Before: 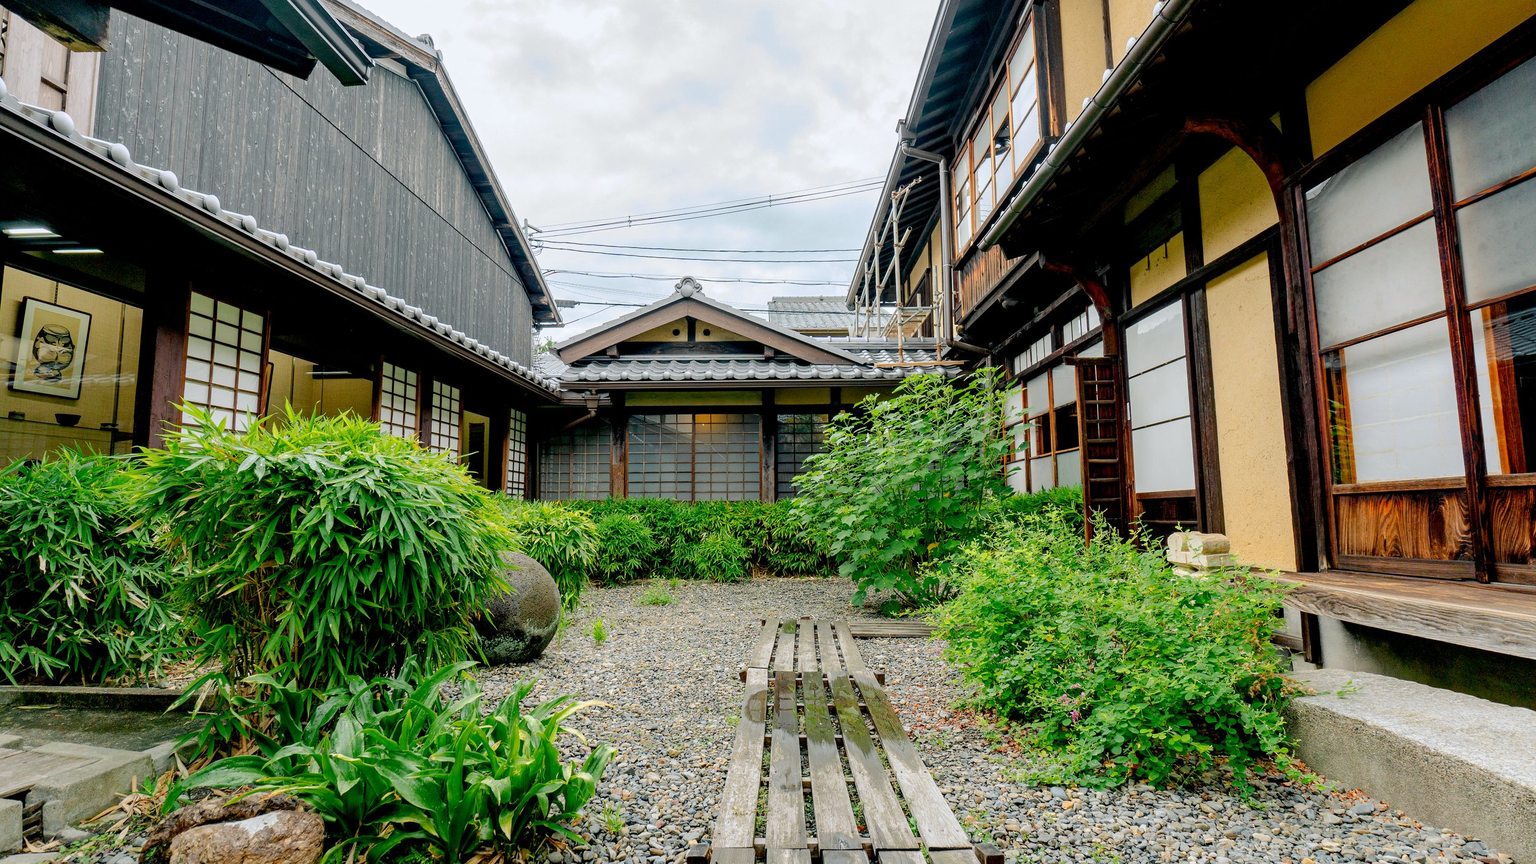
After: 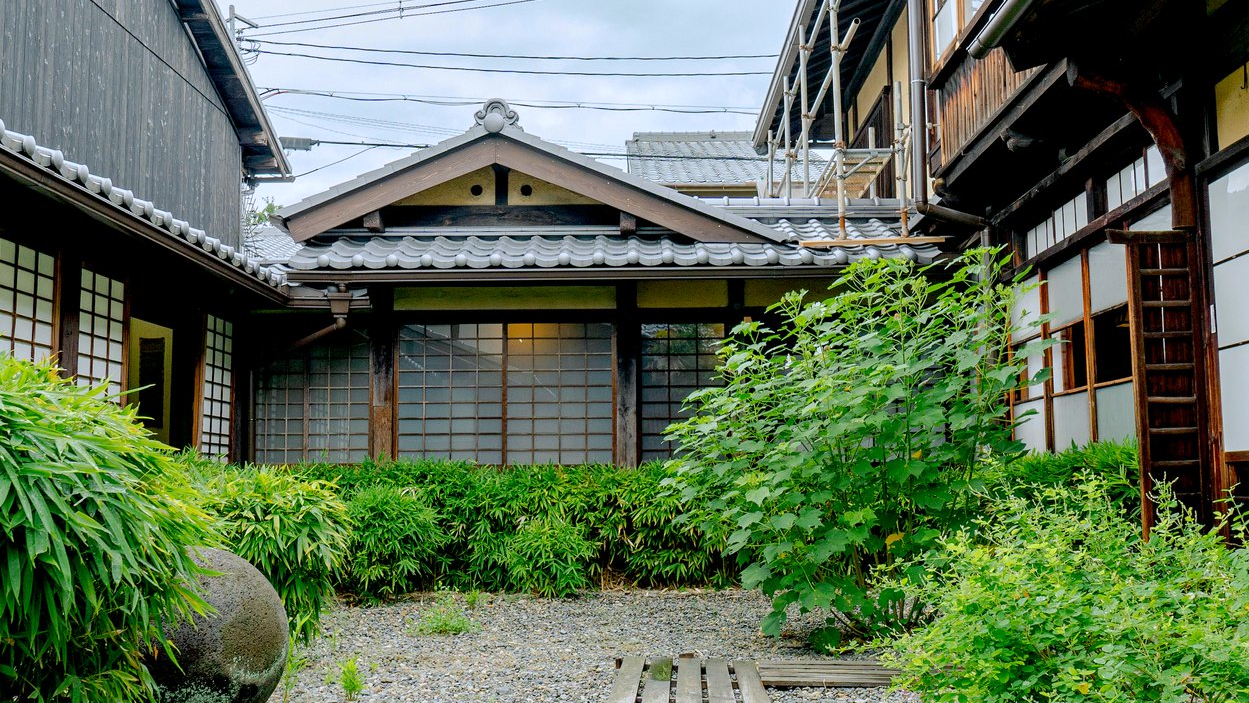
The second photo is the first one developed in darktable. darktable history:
crop: left 25%, top 25%, right 25%, bottom 25%
white balance: red 0.967, blue 1.049
